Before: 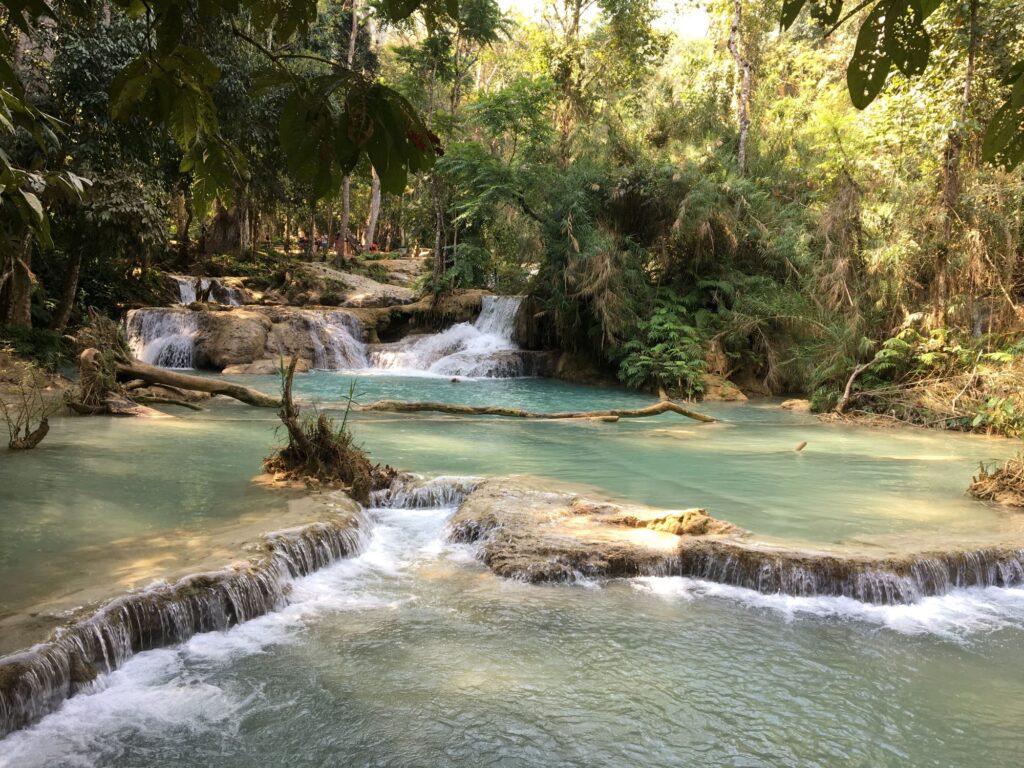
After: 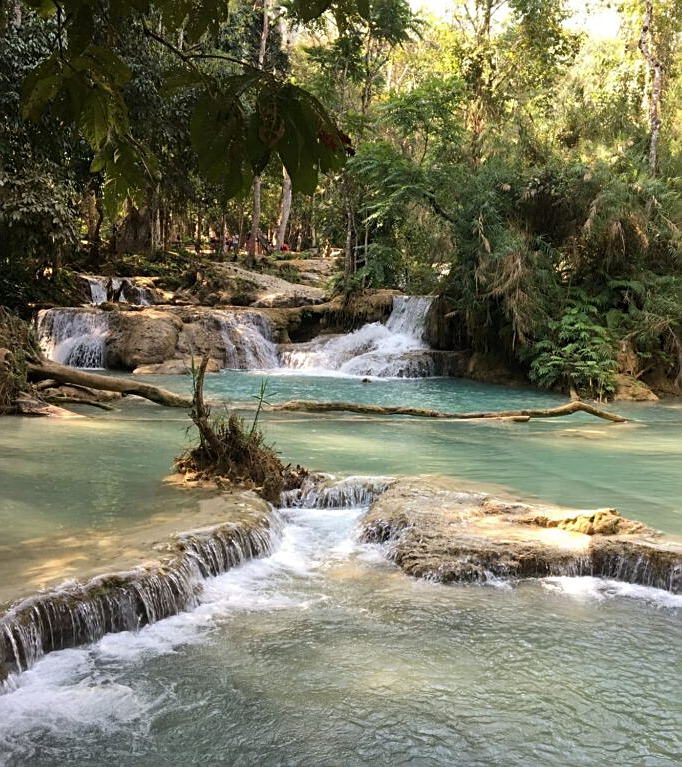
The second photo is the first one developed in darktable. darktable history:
sharpen: on, module defaults
crop and rotate: left 8.786%, right 24.548%
